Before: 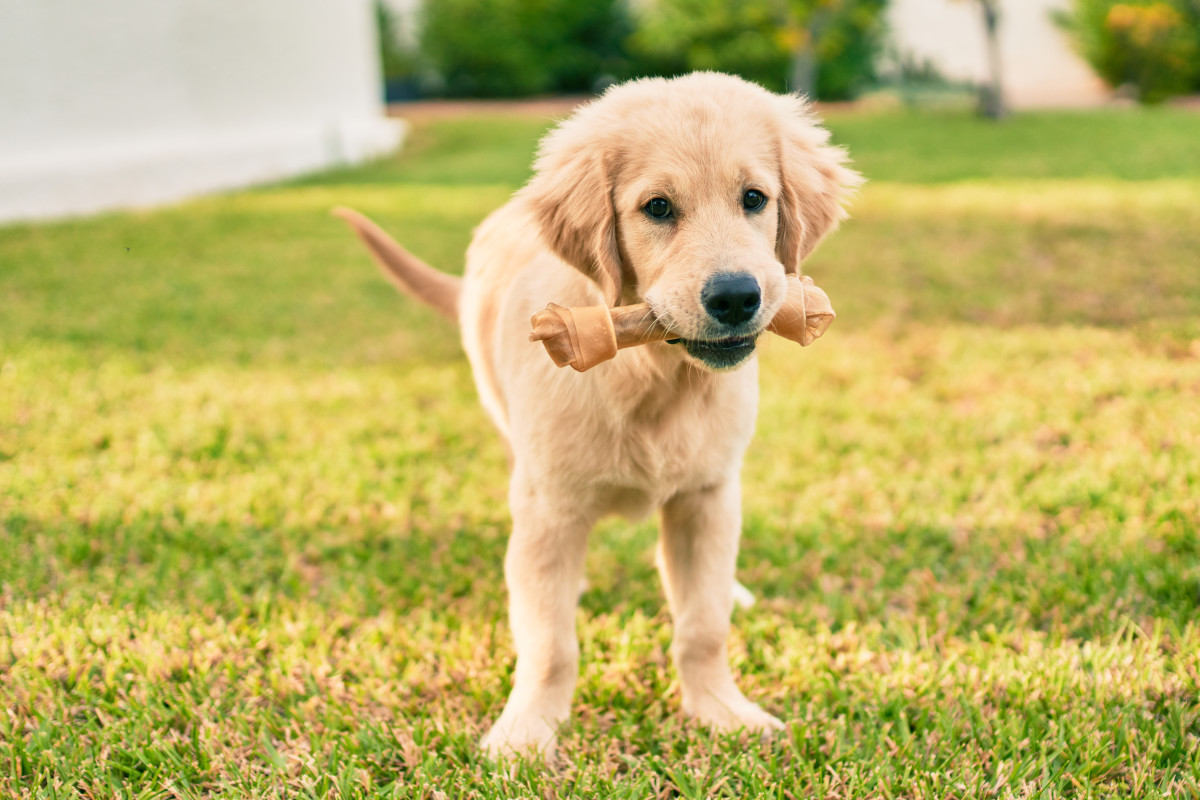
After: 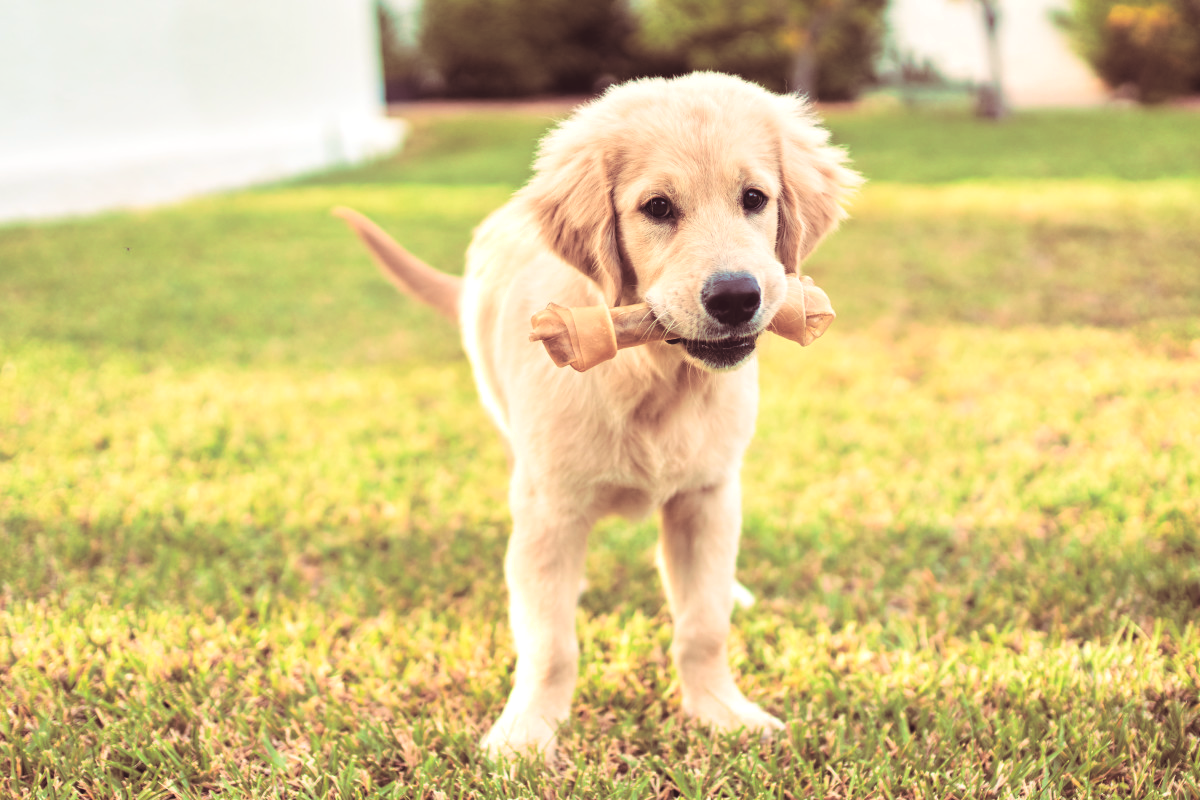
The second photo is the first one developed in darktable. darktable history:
split-toning: highlights › hue 187.2°, highlights › saturation 0.83, balance -68.05, compress 56.43%
color balance: lift [1.016, 0.983, 1, 1.017], gamma [0.958, 1, 1, 1], gain [0.981, 1.007, 0.993, 1.002], input saturation 118.26%, contrast 13.43%, contrast fulcrum 21.62%, output saturation 82.76%
shadows and highlights: shadows -23.08, highlights 46.15, soften with gaussian
